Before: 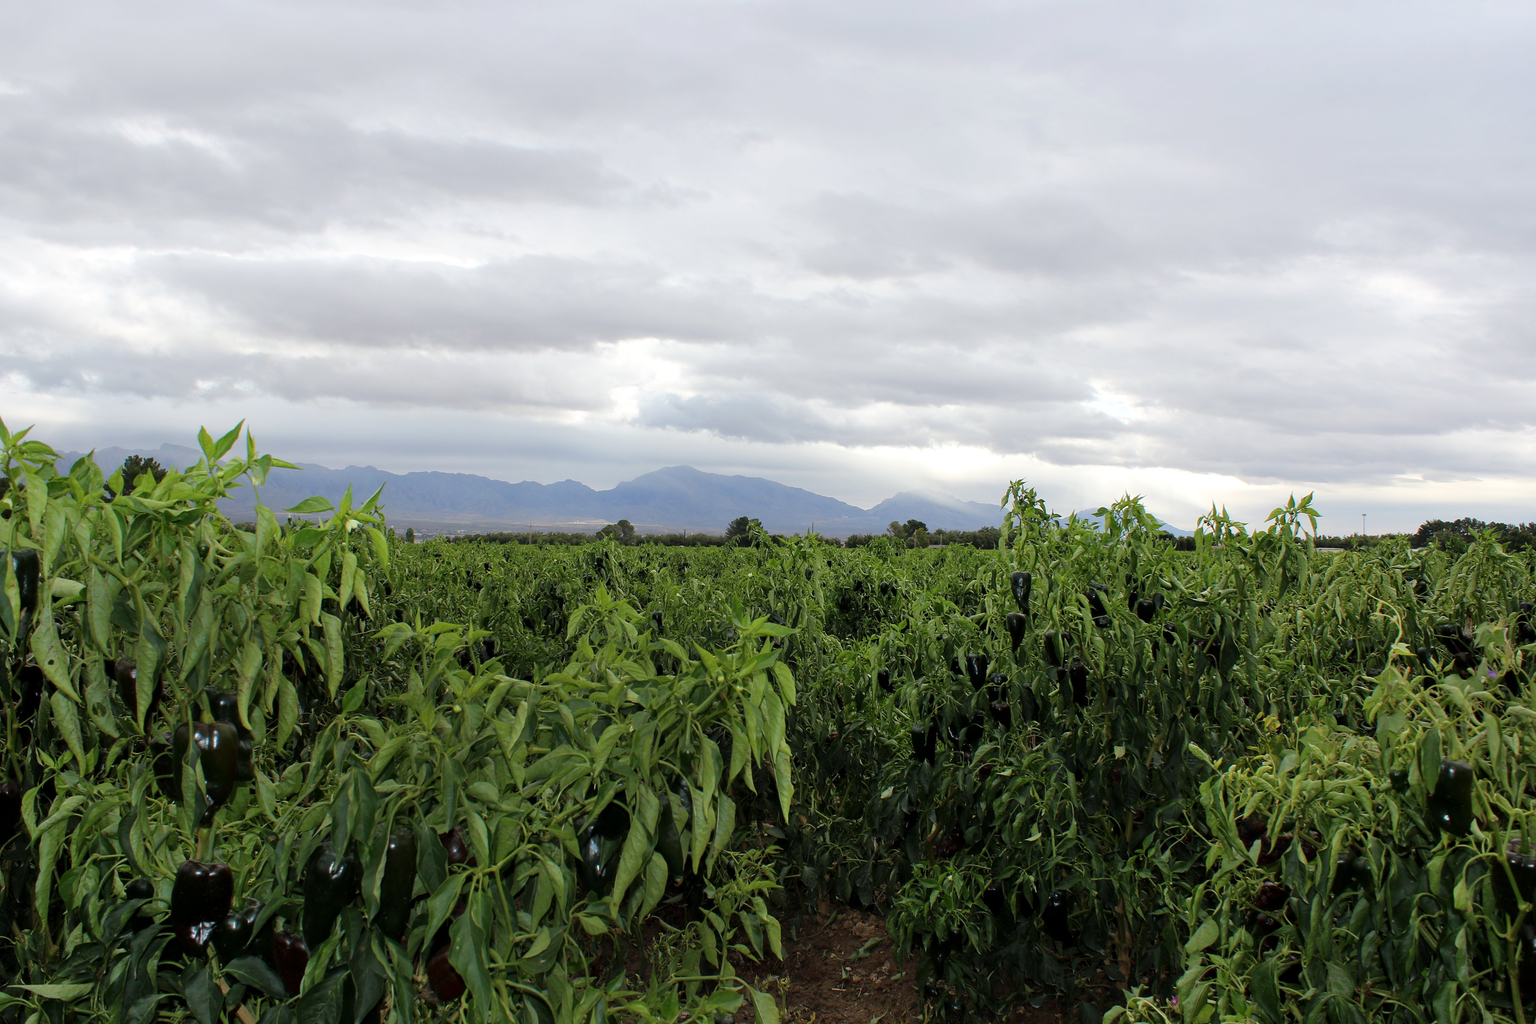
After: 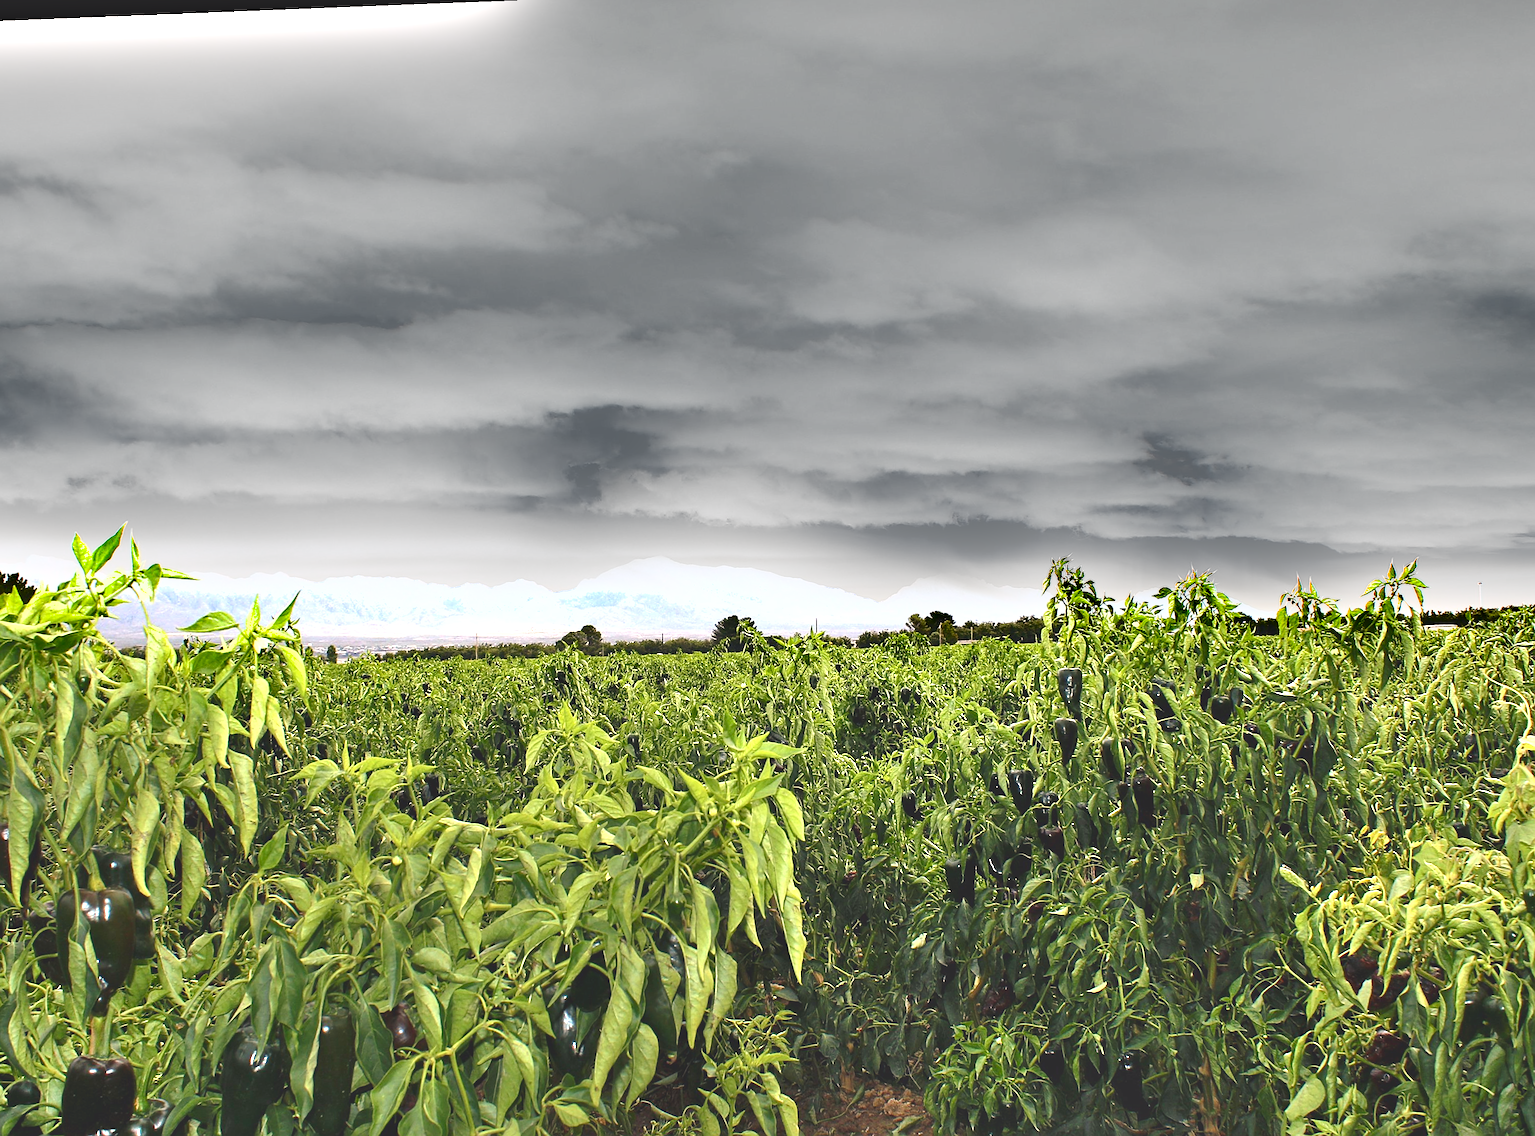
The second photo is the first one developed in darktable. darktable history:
color balance rgb: shadows lift › chroma 2%, shadows lift › hue 247.2°, power › chroma 0.3%, power › hue 25.2°, highlights gain › chroma 3%, highlights gain › hue 60°, global offset › luminance 2%, perceptual saturation grading › global saturation 20%, perceptual saturation grading › highlights -20%, perceptual saturation grading › shadows 30%
contrast brightness saturation: contrast -0.08, brightness -0.04, saturation -0.11
shadows and highlights: soften with gaussian
sharpen: on, module defaults
exposure: exposure 2 EV, compensate highlight preservation false
crop: left 9.929%, top 3.475%, right 9.188%, bottom 9.529%
rotate and perspective: rotation -2.29°, automatic cropping off
tone equalizer: on, module defaults
